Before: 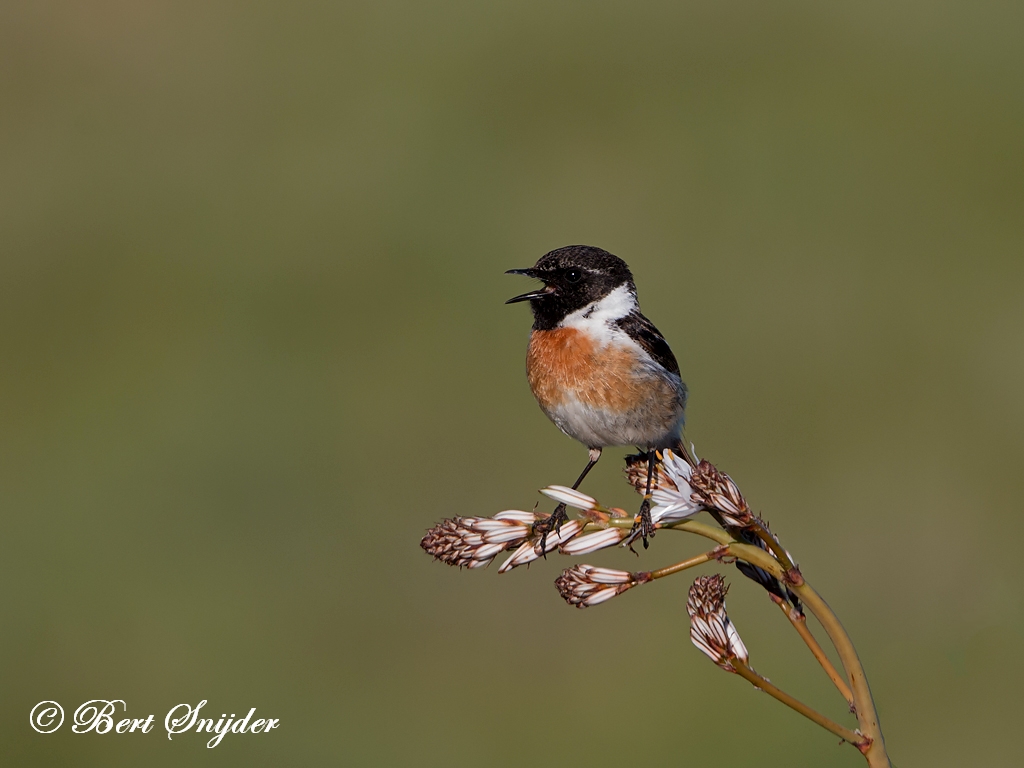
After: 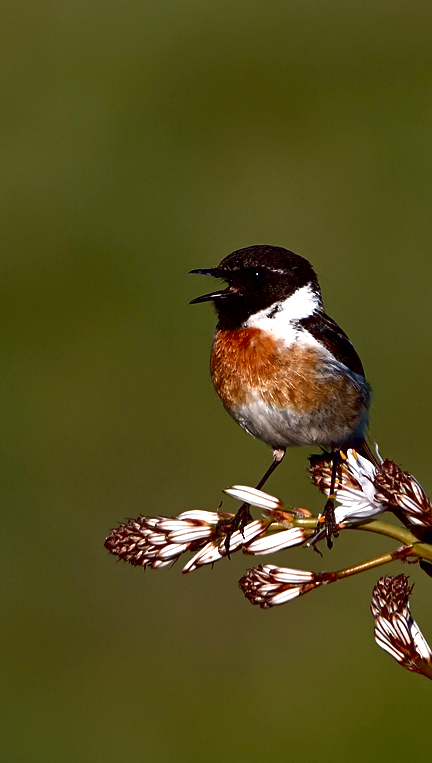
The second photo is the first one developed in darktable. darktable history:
exposure: black level correction 0.01, exposure 1 EV, compensate highlight preservation false
crop: left 30.87%, right 26.895%
contrast brightness saturation: brightness -0.507
